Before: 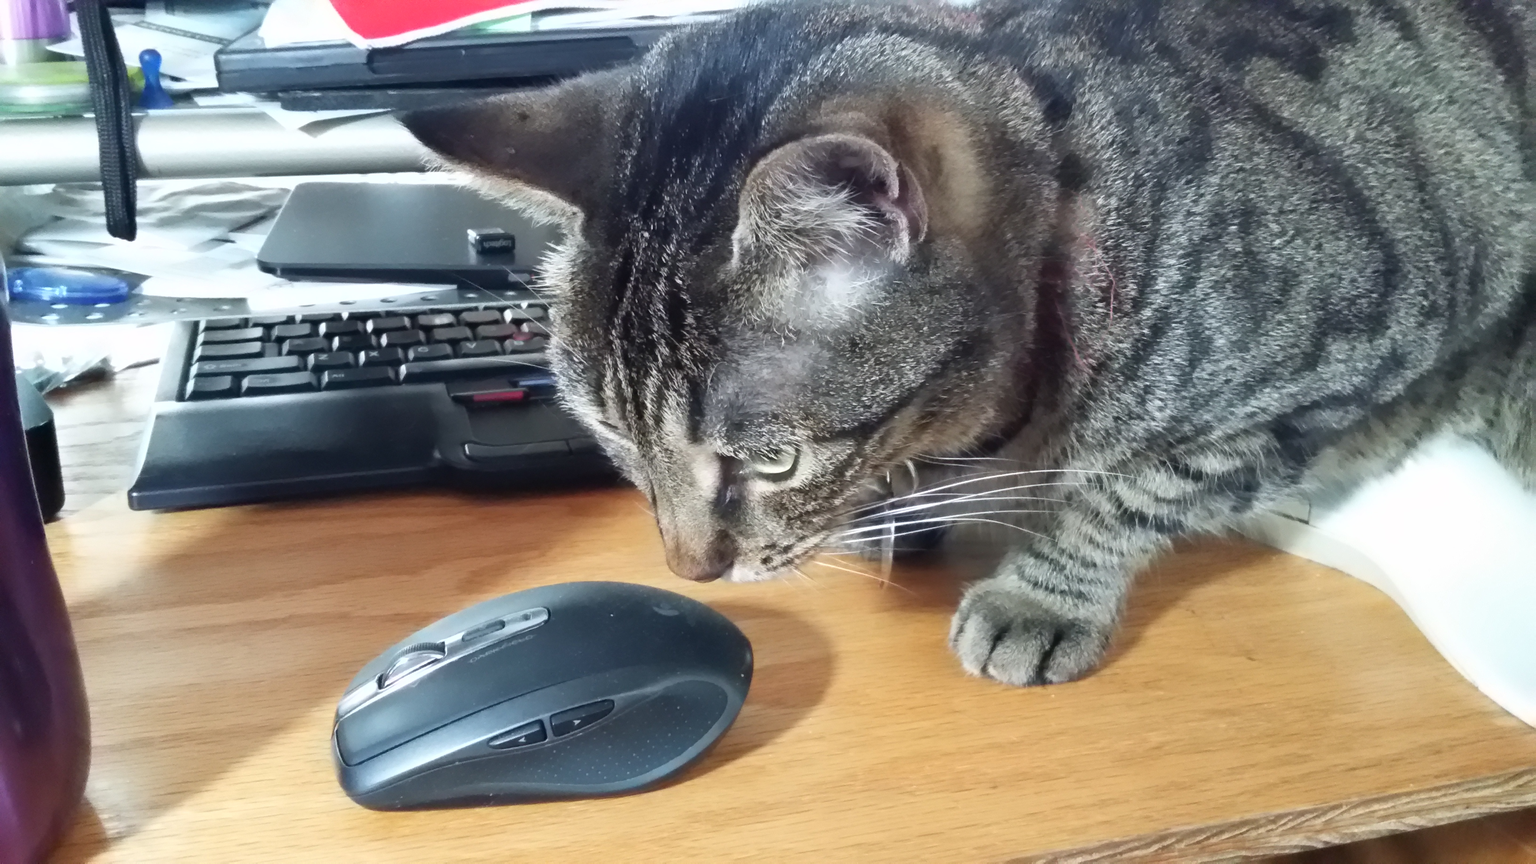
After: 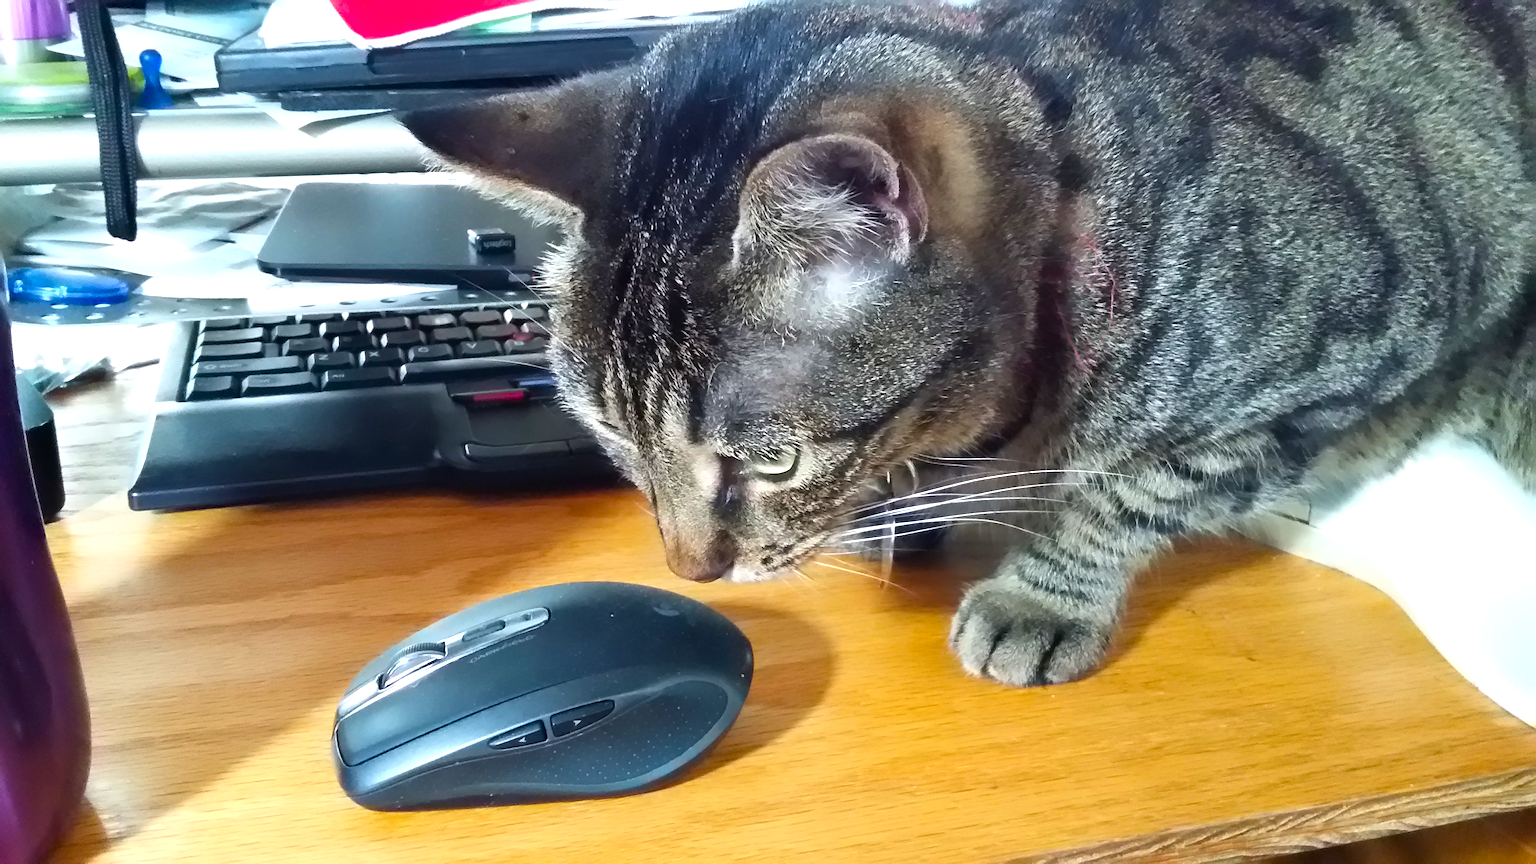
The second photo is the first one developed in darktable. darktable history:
color balance rgb: perceptual saturation grading › global saturation 31.138%, global vibrance 30.547%, contrast 10.454%
sharpen: on, module defaults
